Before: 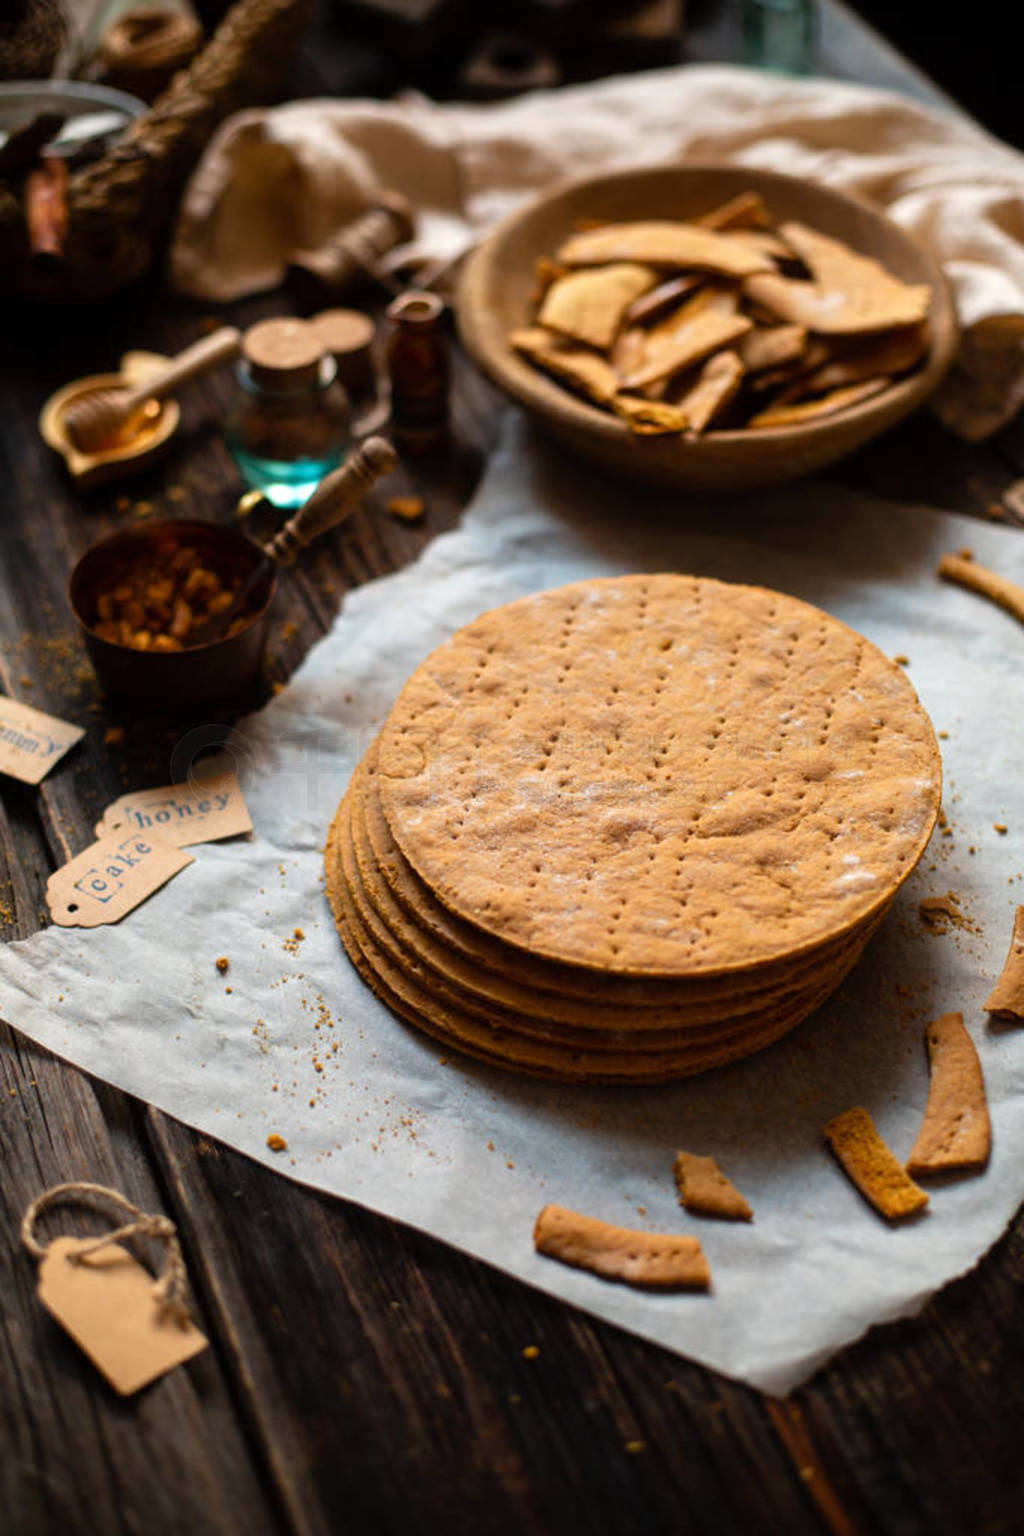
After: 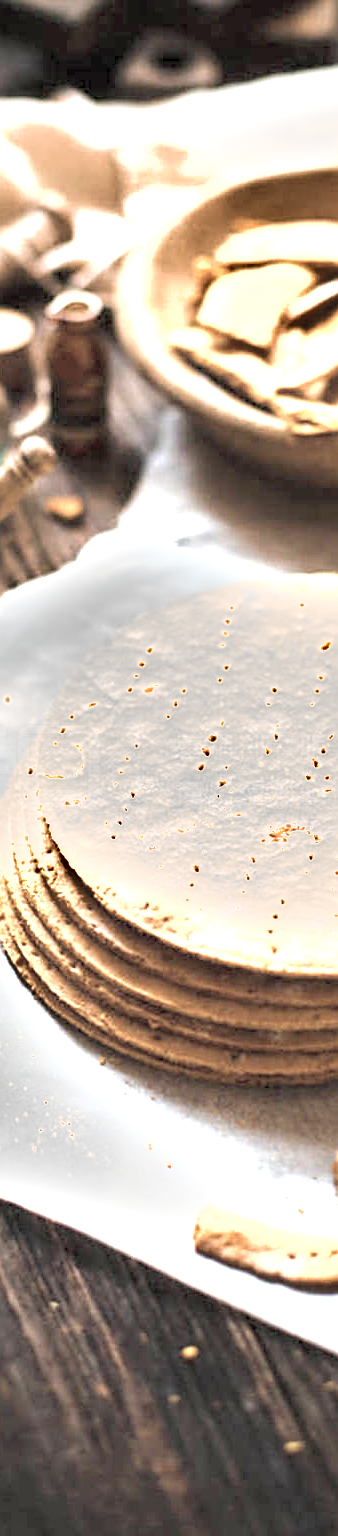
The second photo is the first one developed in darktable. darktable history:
shadows and highlights: radius 47.33, white point adjustment 6.62, compress 79.69%, soften with gaussian
crop: left 33.359%, right 33.561%
tone equalizer: edges refinement/feathering 500, mask exposure compensation -1.57 EV, preserve details no
sharpen: on, module defaults
exposure: exposure 2.199 EV, compensate highlight preservation false
contrast brightness saturation: brightness 0.186, saturation -0.492
velvia: on, module defaults
